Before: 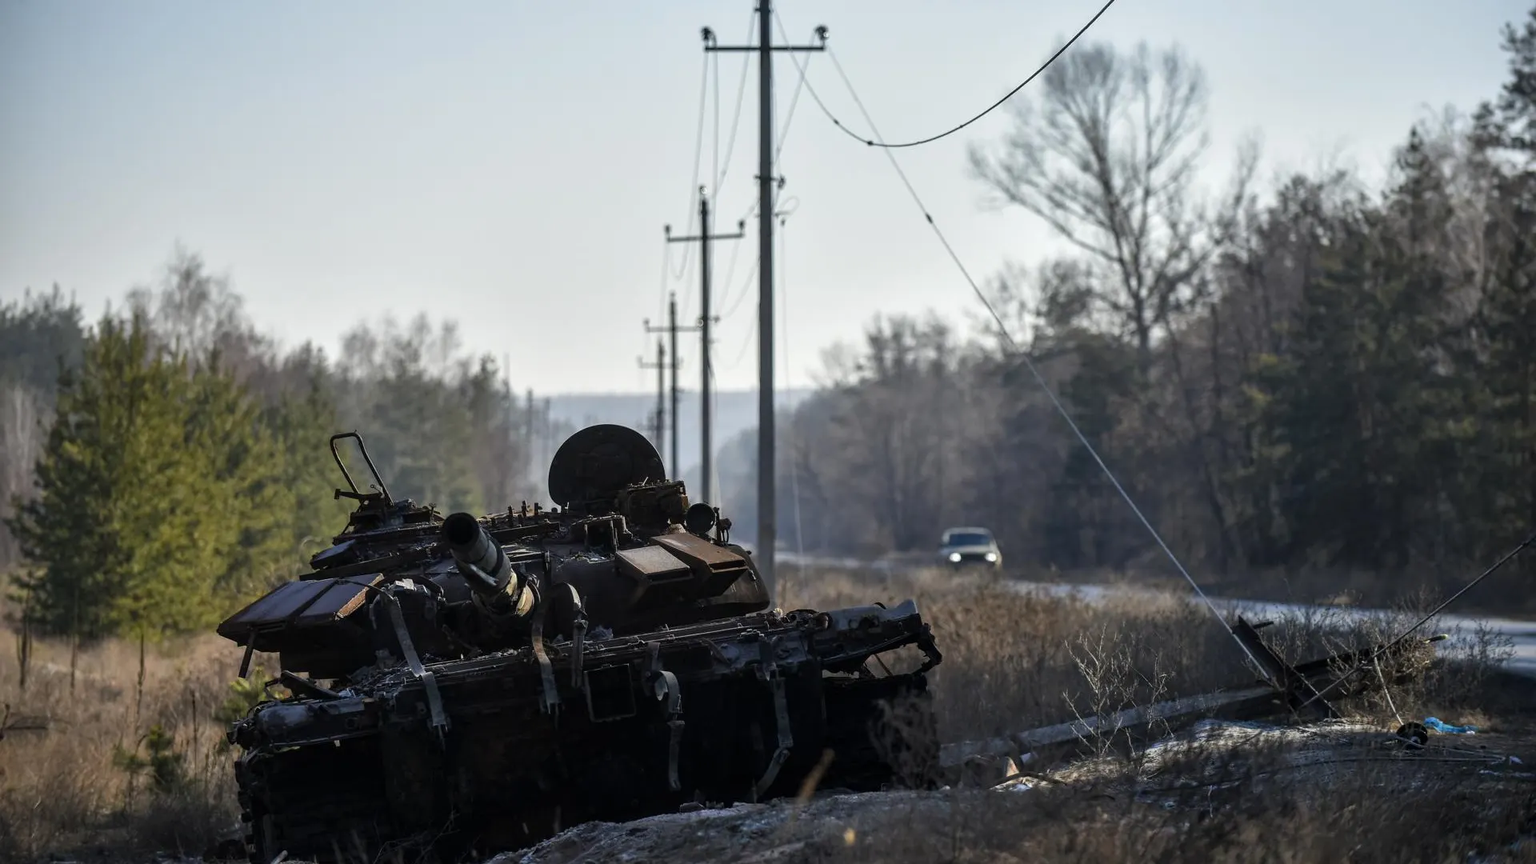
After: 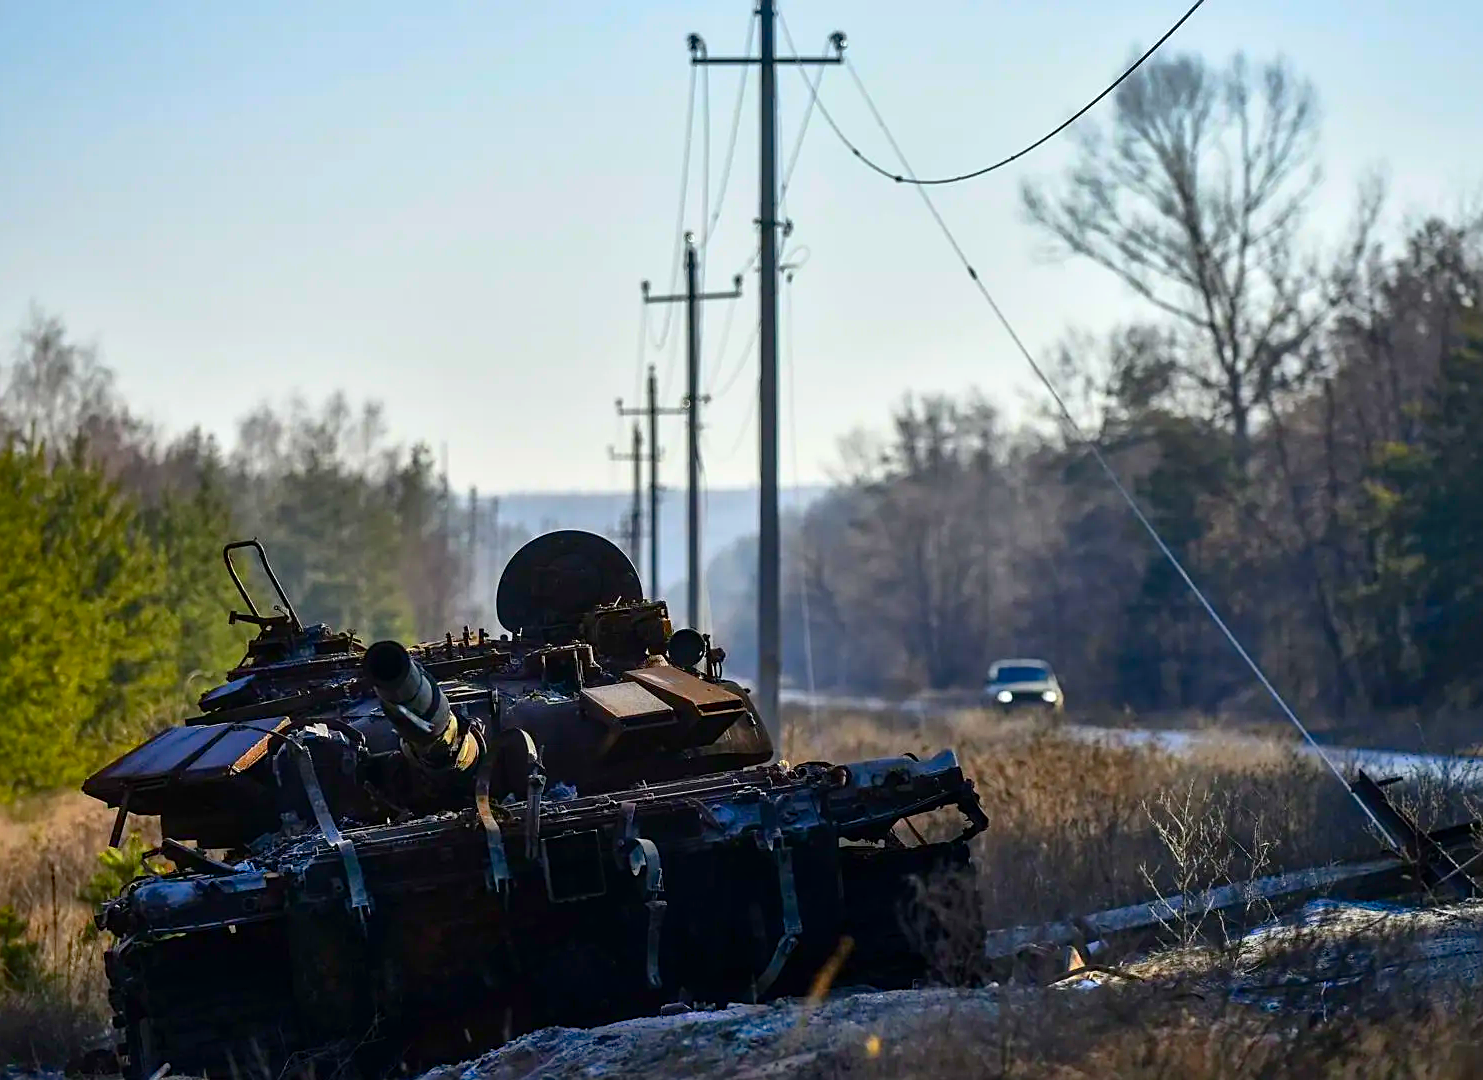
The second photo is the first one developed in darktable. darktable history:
sharpen: on, module defaults
crop: left 9.845%, right 12.902%
contrast brightness saturation: contrast 0.257, brightness 0.021, saturation 0.861
shadows and highlights: on, module defaults
